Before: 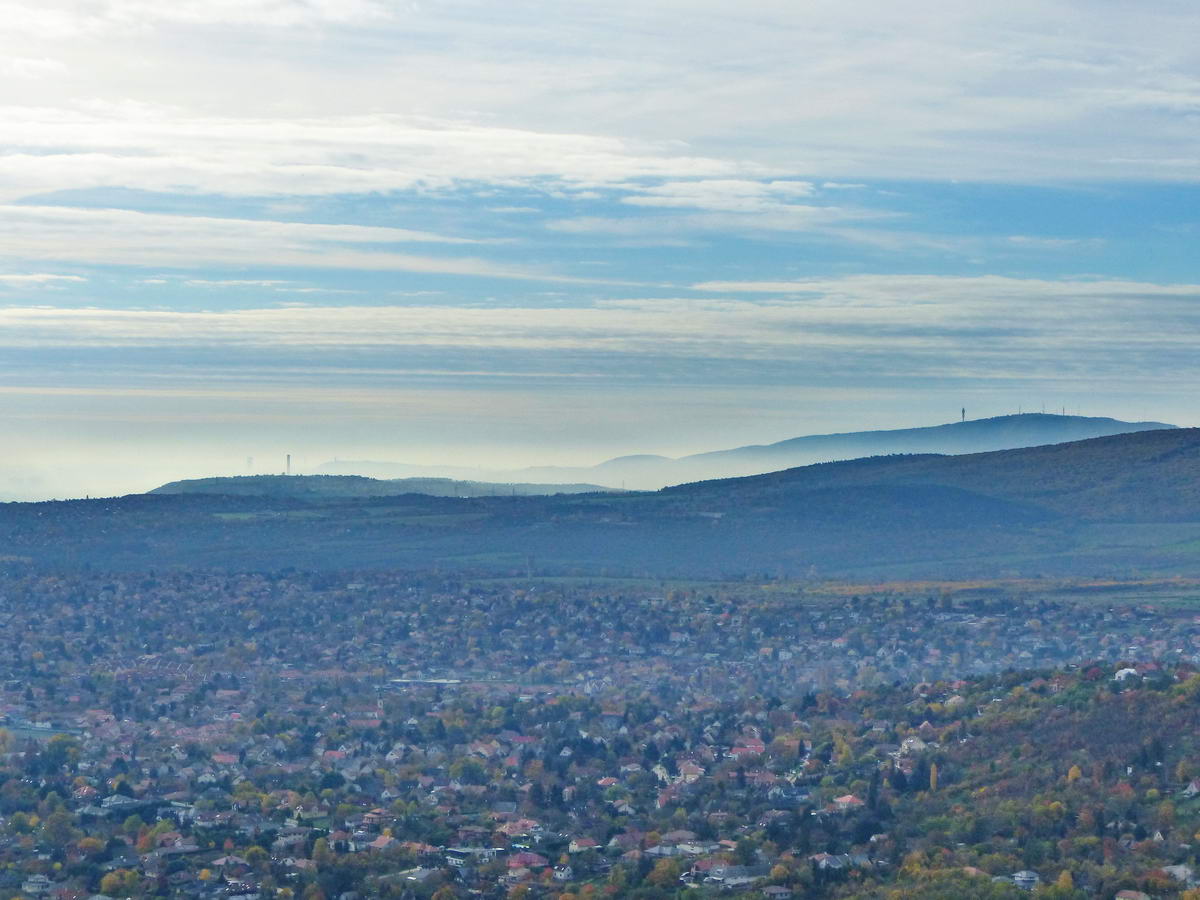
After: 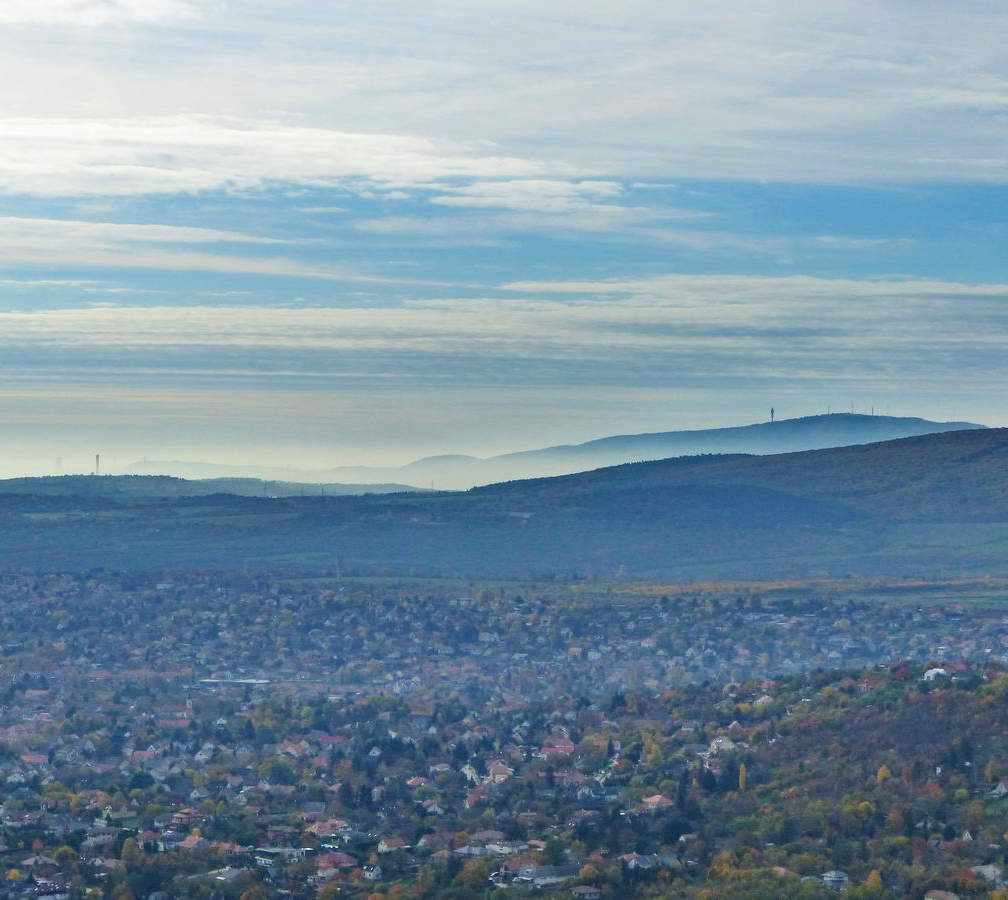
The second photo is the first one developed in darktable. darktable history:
base curve: curves: ch0 [(0, 0) (0.303, 0.277) (1, 1)], preserve colors none
crop: left 15.961%
tone equalizer: -8 EV -1.85 EV, -7 EV -1.12 EV, -6 EV -1.62 EV, mask exposure compensation -0.504 EV
